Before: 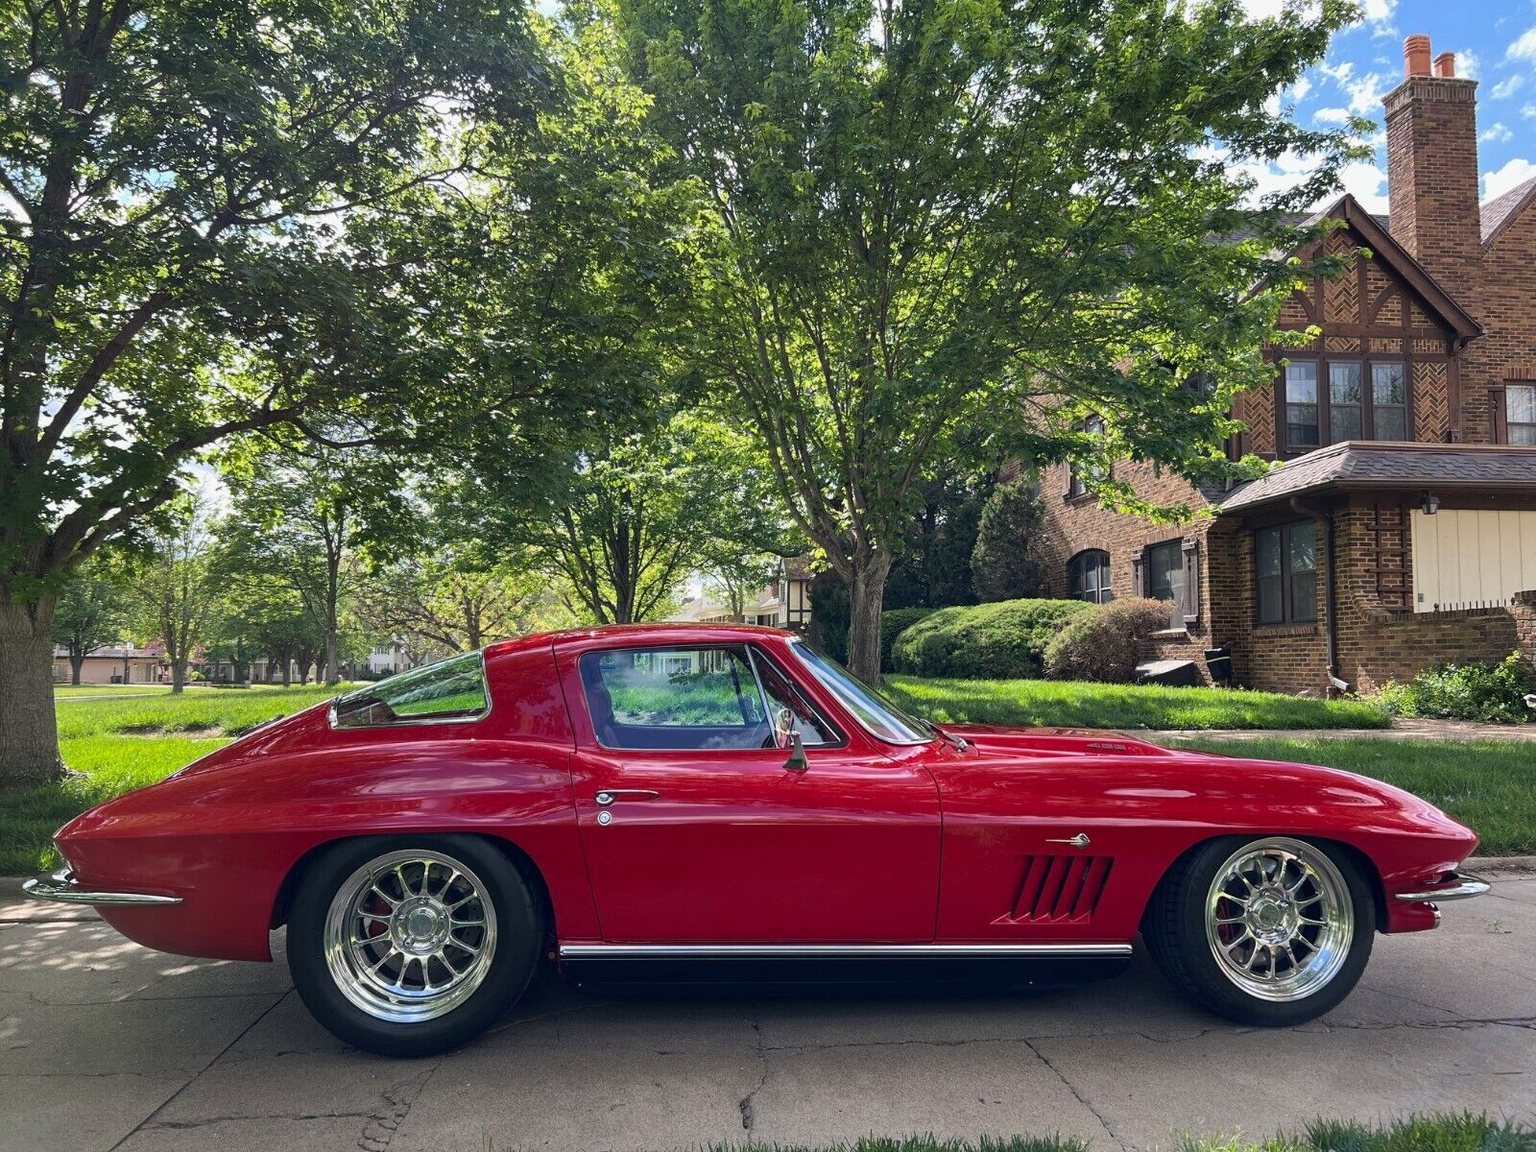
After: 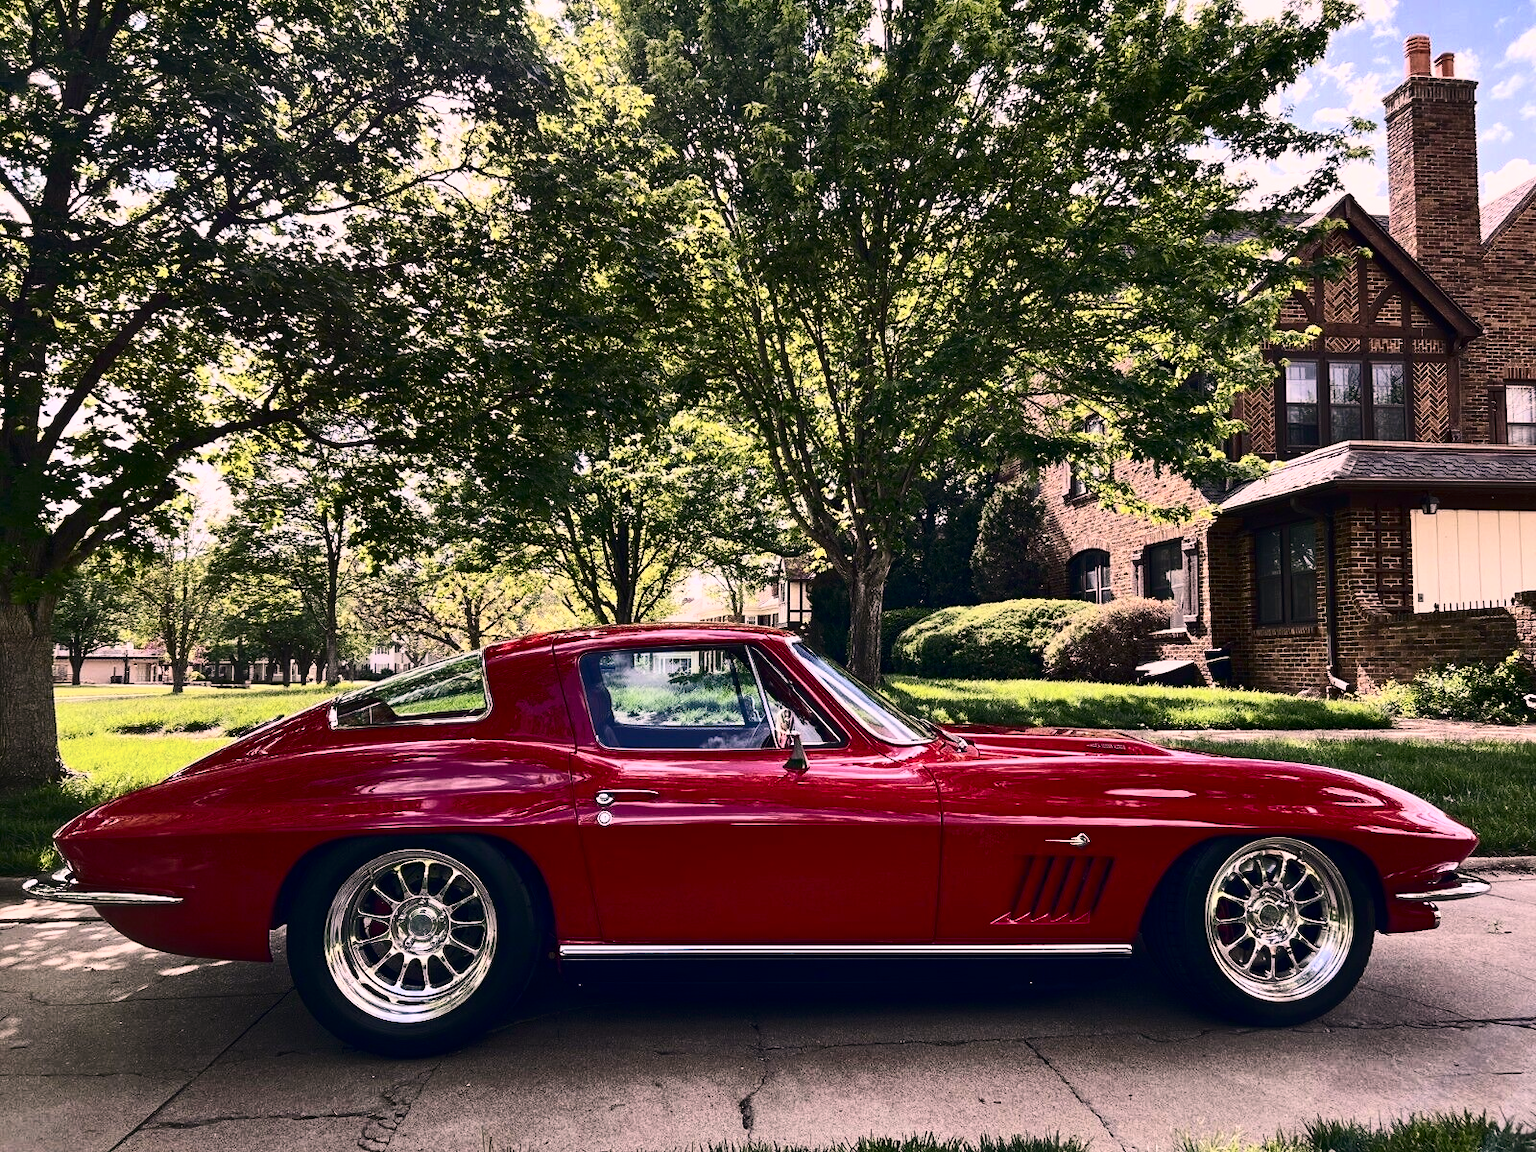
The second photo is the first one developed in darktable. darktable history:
contrast brightness saturation: contrast 0.491, saturation -0.095
shadows and highlights: soften with gaussian
color zones: curves: ch0 [(0, 0.5) (0.143, 0.5) (0.286, 0.5) (0.429, 0.504) (0.571, 0.5) (0.714, 0.509) (0.857, 0.5) (1, 0.5)]; ch1 [(0, 0.425) (0.143, 0.425) (0.286, 0.375) (0.429, 0.405) (0.571, 0.5) (0.714, 0.47) (0.857, 0.425) (1, 0.435)]; ch2 [(0, 0.5) (0.143, 0.5) (0.286, 0.5) (0.429, 0.517) (0.571, 0.5) (0.714, 0.51) (0.857, 0.5) (1, 0.5)], mix -93.93%
color correction: highlights a* 14.58, highlights b* 4.77
